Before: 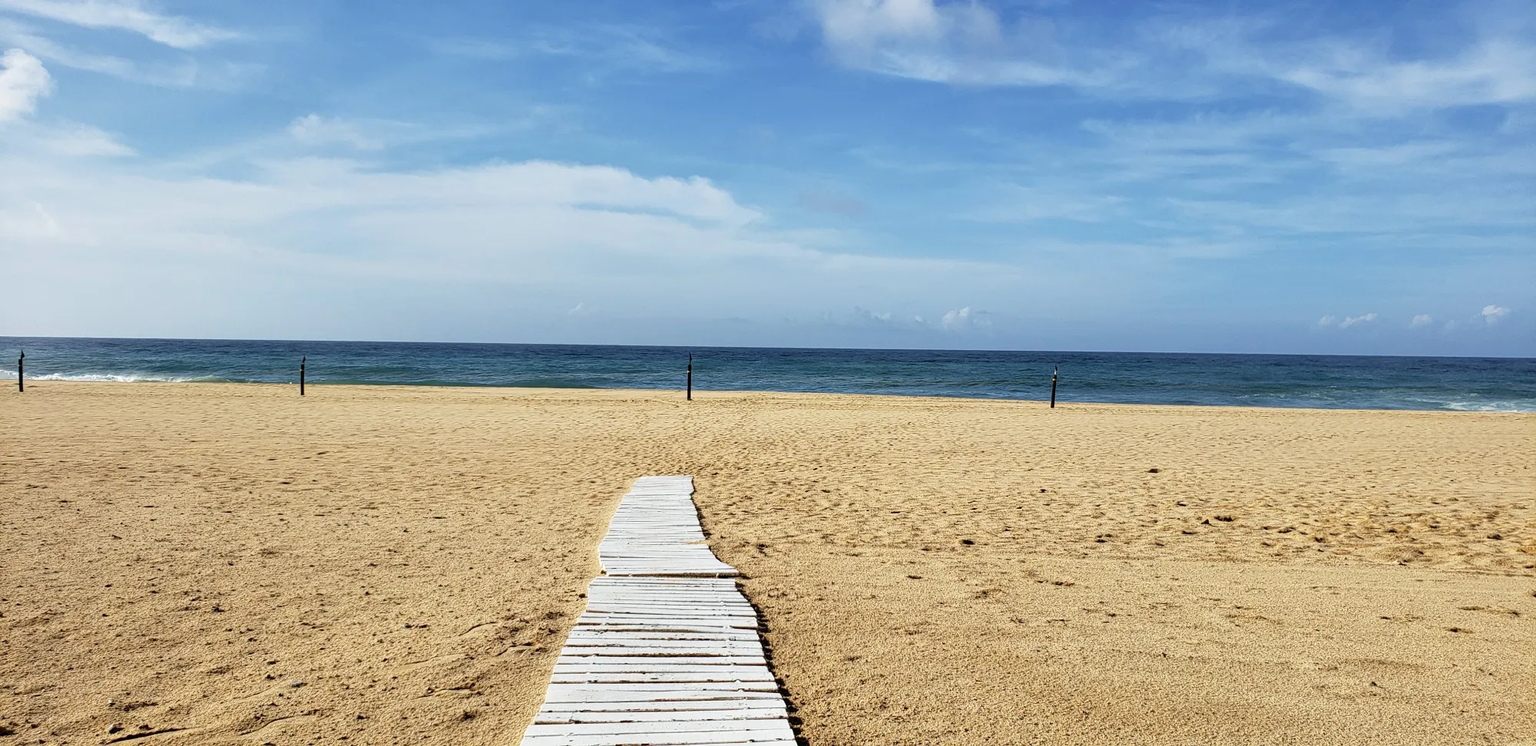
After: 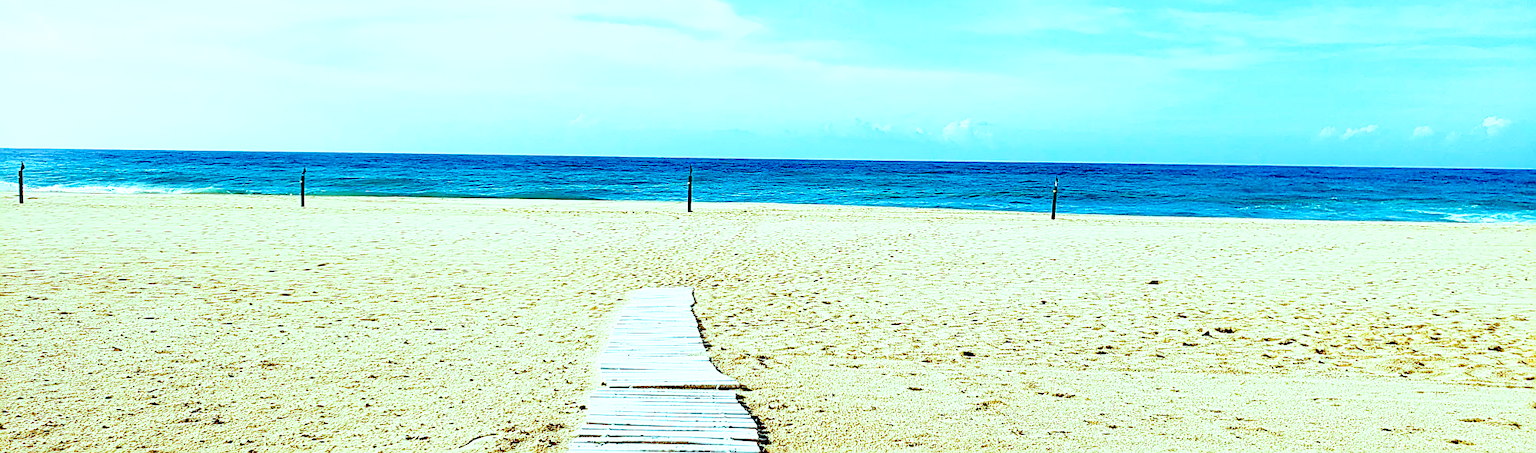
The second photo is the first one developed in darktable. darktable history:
velvia: strength 32%, mid-tones bias 0.2
contrast brightness saturation: contrast 0.14
exposure: exposure 1 EV, compensate highlight preservation false
color balance rgb: shadows lift › luminance -7.7%, shadows lift › chroma 2.13%, shadows lift › hue 165.27°, power › luminance -7.77%, power › chroma 1.34%, power › hue 330.55°, highlights gain › luminance -33.33%, highlights gain › chroma 5.68%, highlights gain › hue 217.2°, global offset › luminance -0.33%, global offset › chroma 0.11%, global offset › hue 165.27°, perceptual saturation grading › global saturation 27.72%, perceptual saturation grading › highlights -25%, perceptual saturation grading › mid-tones 25%, perceptual saturation grading › shadows 50%
crop and rotate: top 25.357%, bottom 13.942%
sharpen: on, module defaults
base curve: curves: ch0 [(0, 0) (0.028, 0.03) (0.121, 0.232) (0.46, 0.748) (0.859, 0.968) (1, 1)], preserve colors none
